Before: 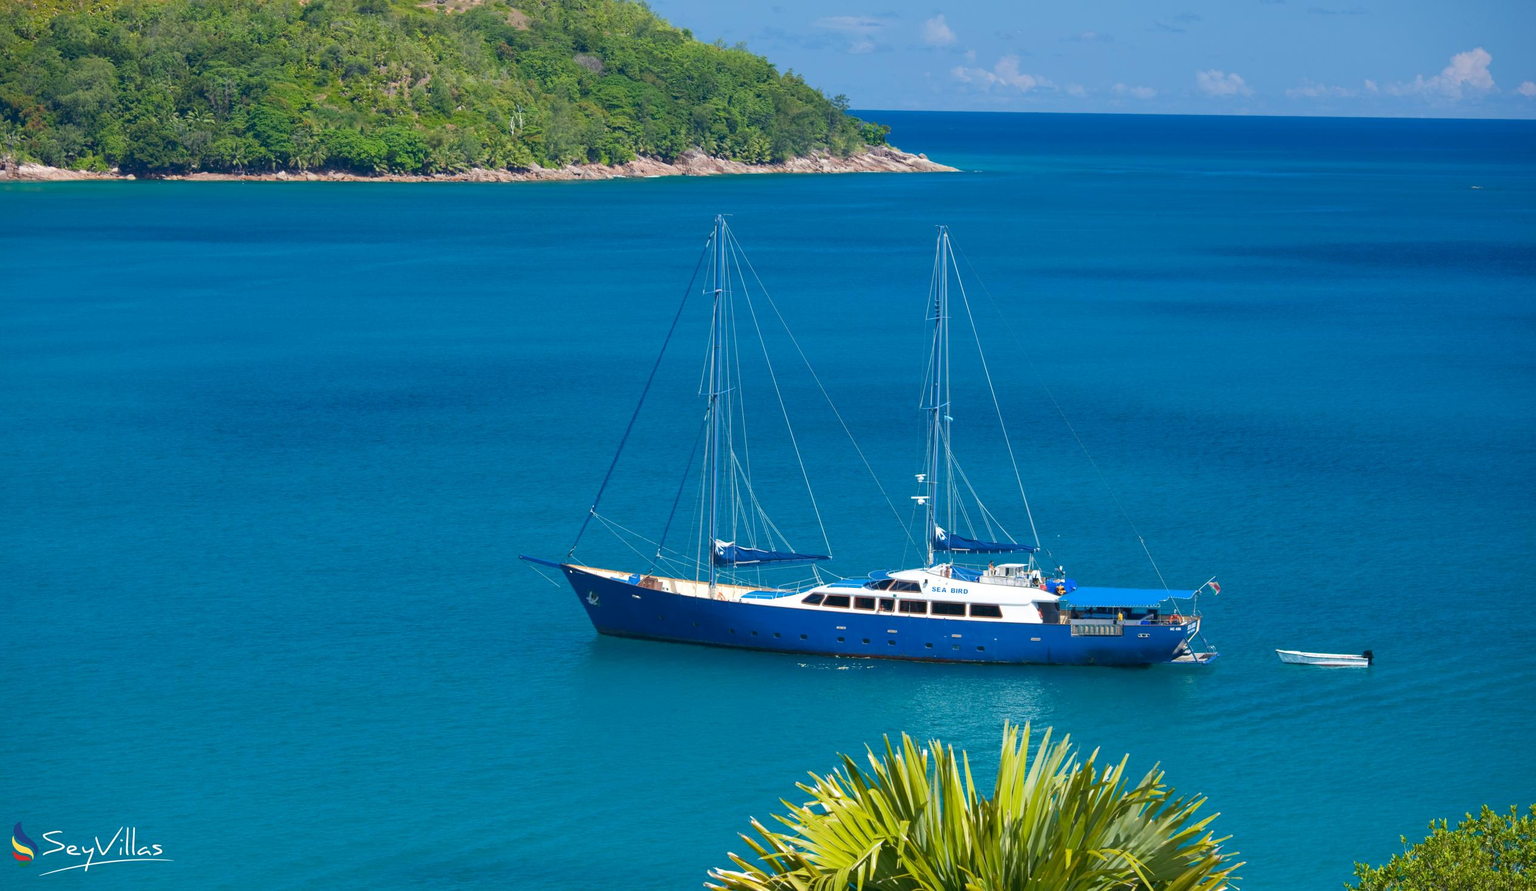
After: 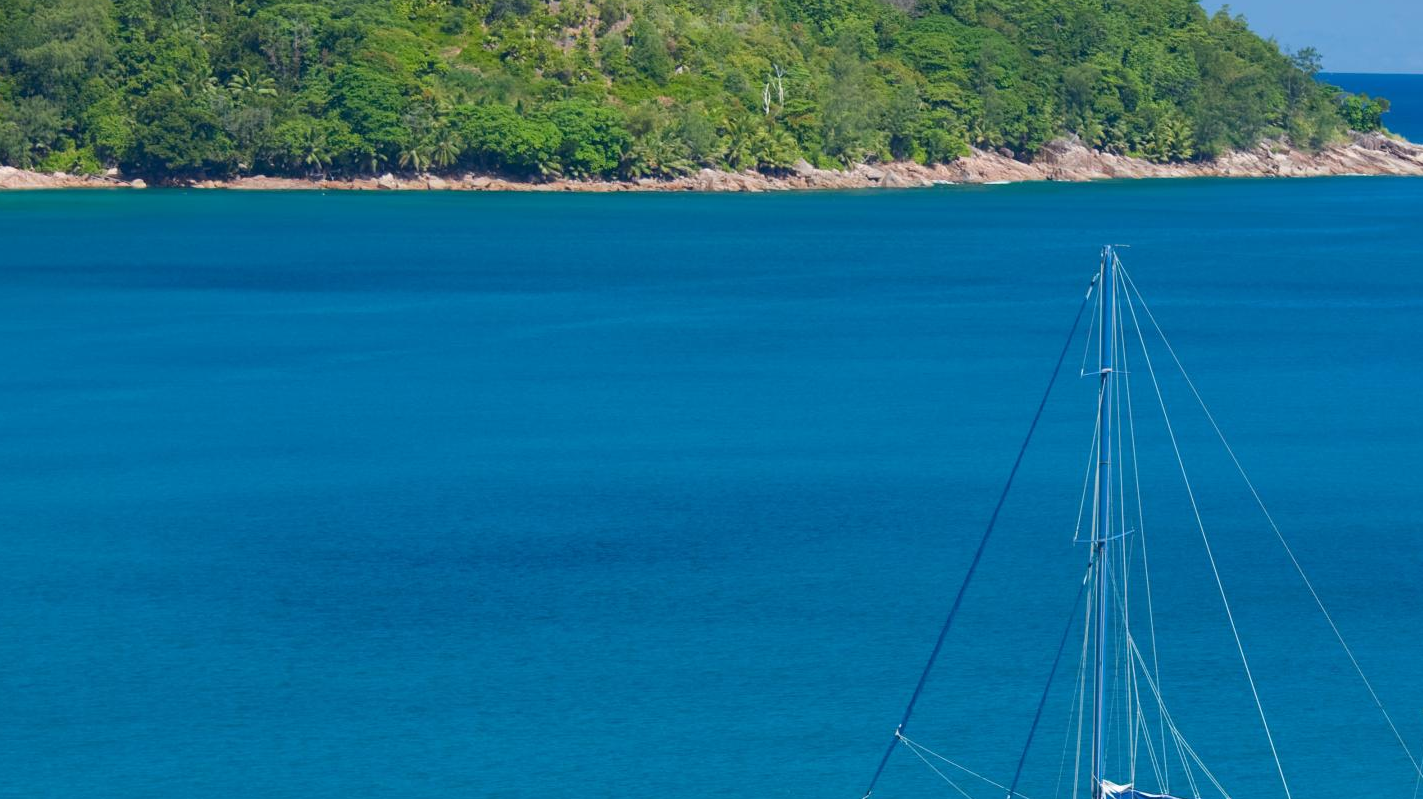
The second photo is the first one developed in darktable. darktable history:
crop and rotate: left 3.062%, top 7.418%, right 40.69%, bottom 38.101%
